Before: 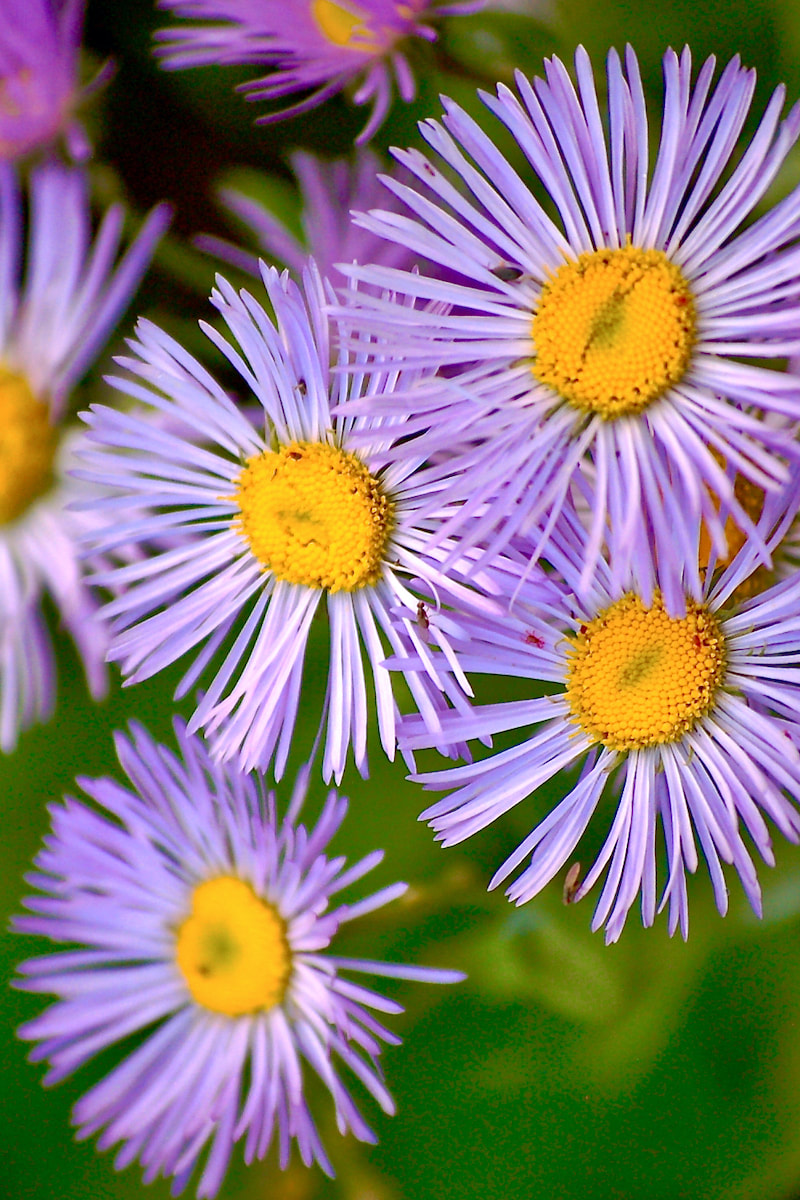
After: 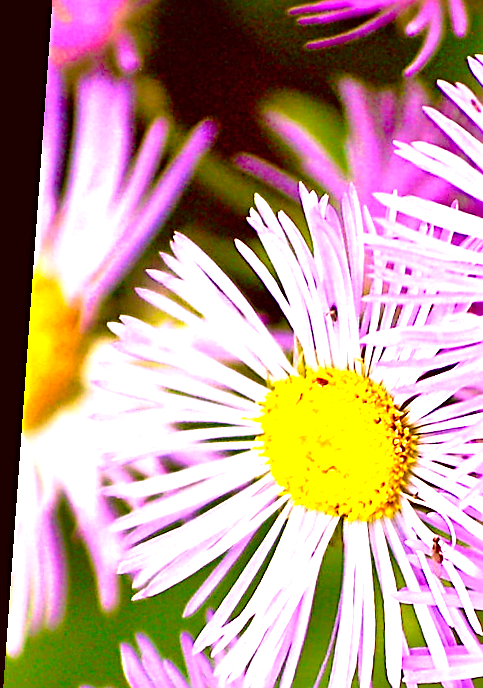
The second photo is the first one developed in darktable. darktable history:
color correction: highlights a* 8.98, highlights b* 15.09, shadows a* -0.49, shadows b* 26.52
exposure: black level correction 0, exposure 1.2 EV, compensate exposure bias true, compensate highlight preservation false
white balance: red 0.984, blue 1.059
crop and rotate: left 3.047%, top 7.509%, right 42.236%, bottom 37.598%
sharpen: radius 2.543, amount 0.636
contrast brightness saturation: contrast 0.04, saturation 0.07
rotate and perspective: rotation 4.1°, automatic cropping off
color balance: lift [1.001, 0.997, 0.99, 1.01], gamma [1.007, 1, 0.975, 1.025], gain [1, 1.065, 1.052, 0.935], contrast 13.25%
